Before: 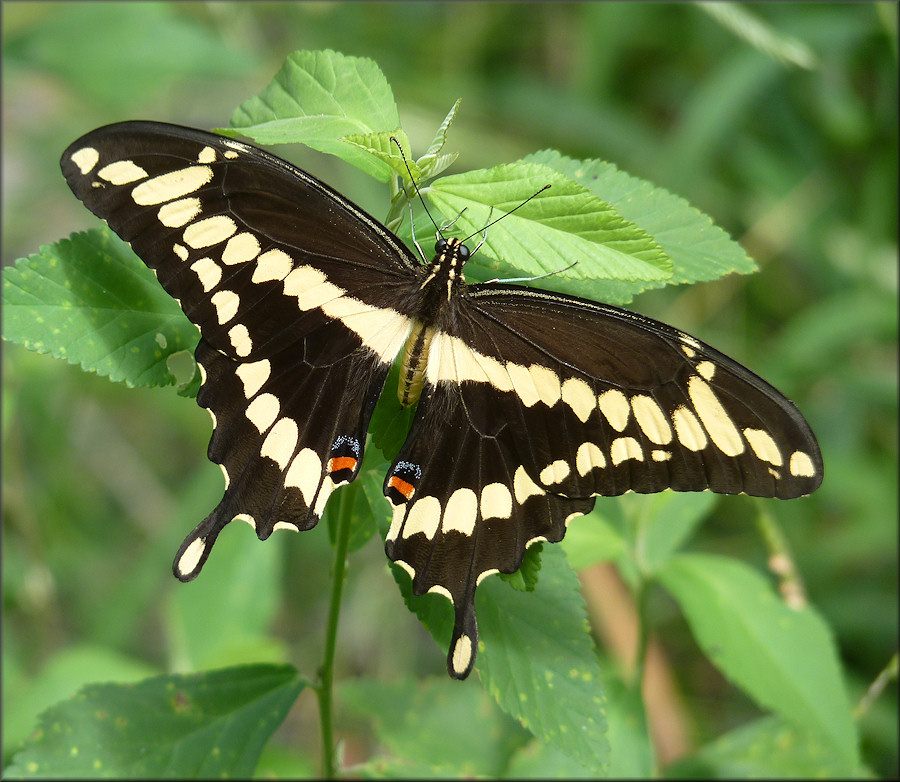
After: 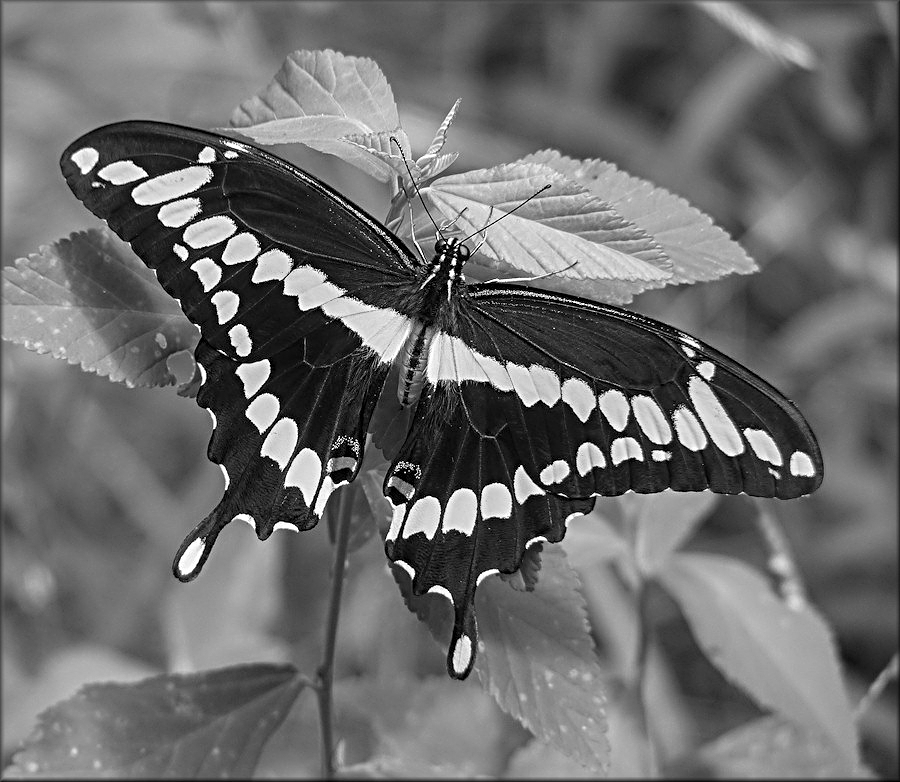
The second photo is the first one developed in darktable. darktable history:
local contrast: on, module defaults
color calibration: output gray [0.21, 0.42, 0.37, 0], gray › normalize channels true, illuminant as shot in camera, x 0.358, y 0.373, temperature 4628.91 K, gamut compression 0.01
sharpen: radius 3.982
